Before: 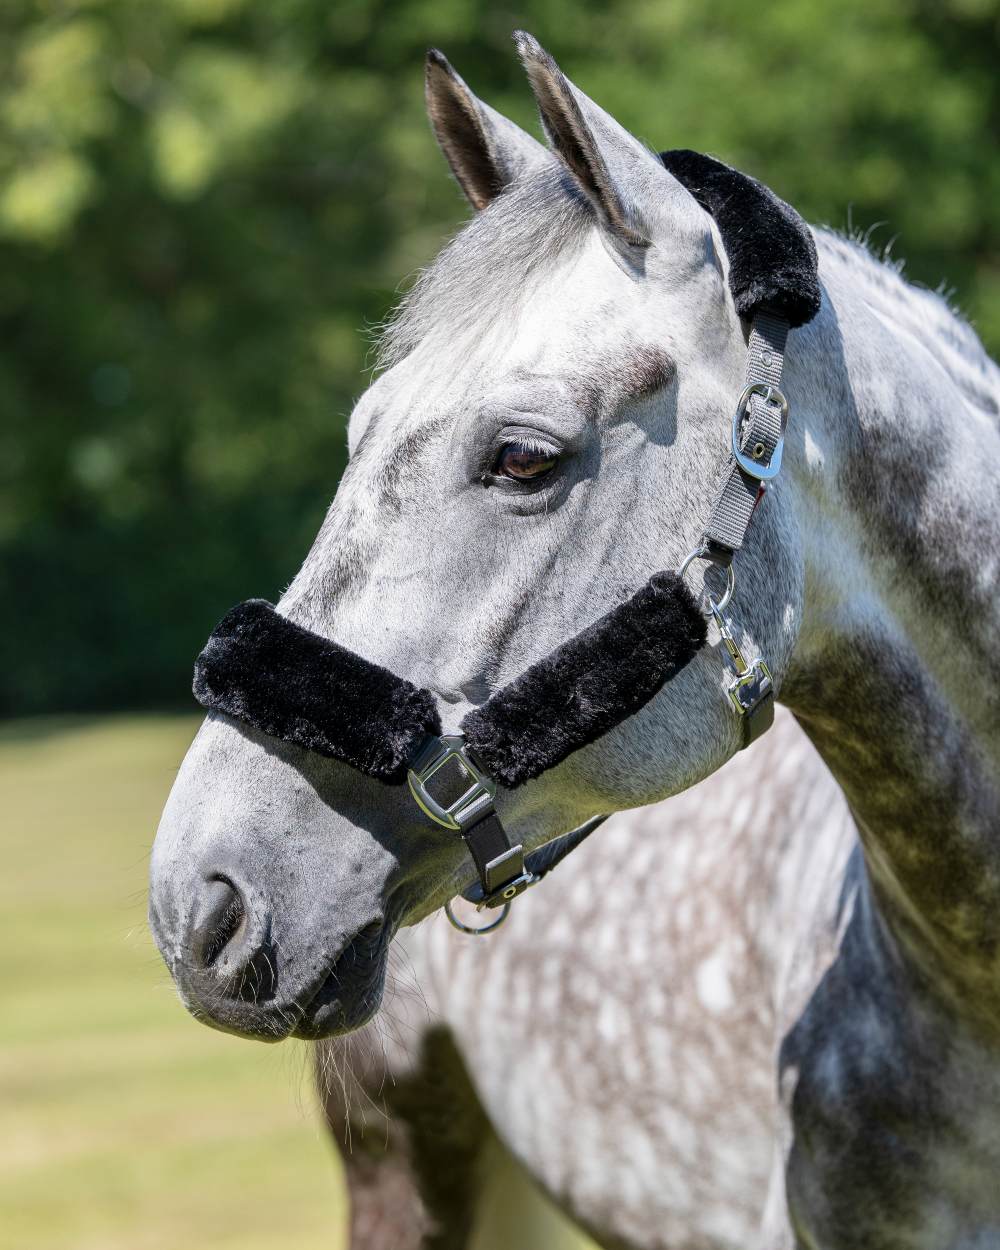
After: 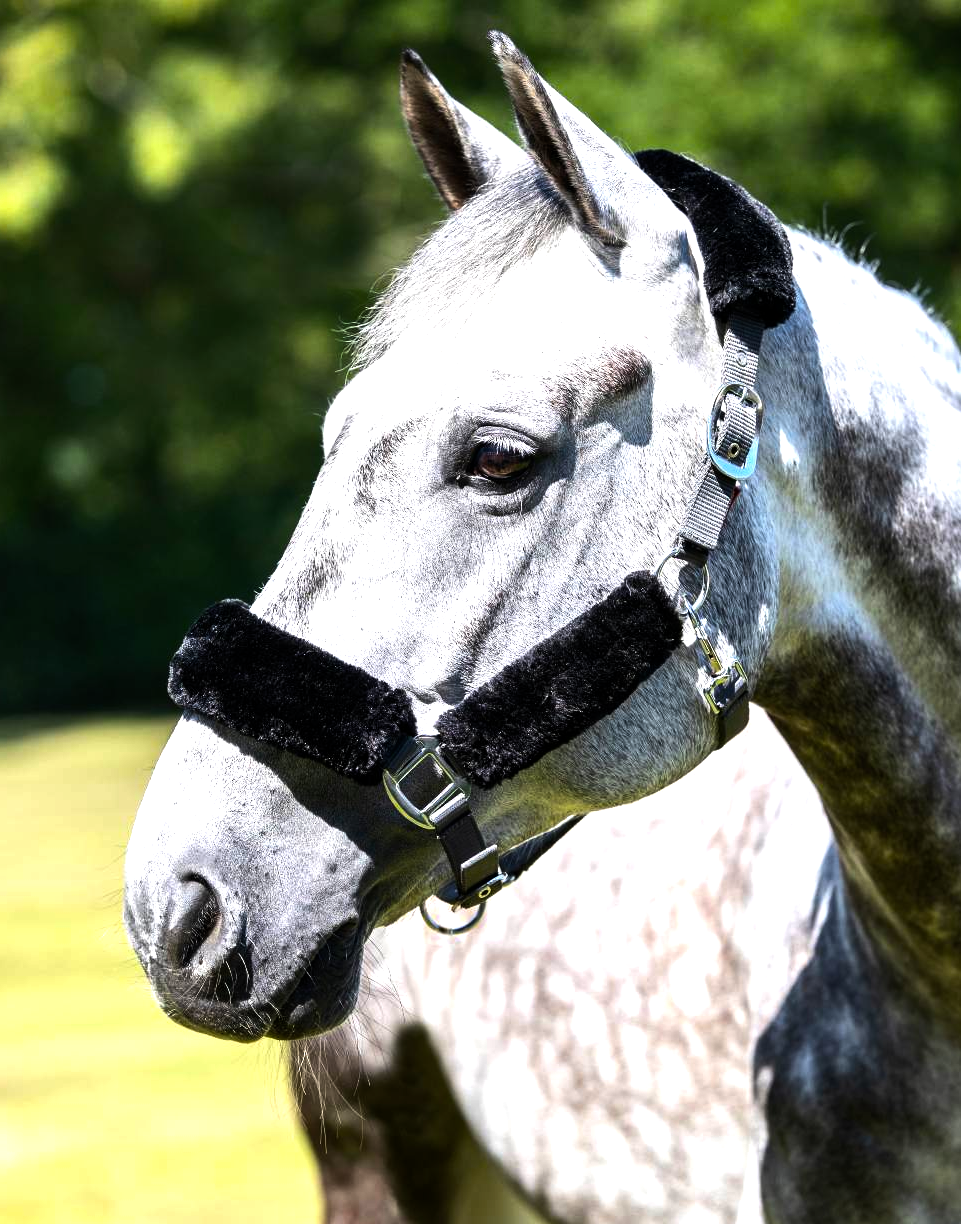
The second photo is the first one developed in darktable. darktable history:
crop and rotate: left 2.556%, right 1.266%, bottom 2.018%
tone equalizer: -8 EV -0.428 EV, -7 EV -0.362 EV, -6 EV -0.333 EV, -5 EV -0.23 EV, -3 EV 0.254 EV, -2 EV 0.313 EV, -1 EV 0.405 EV, +0 EV 0.429 EV, edges refinement/feathering 500, mask exposure compensation -1.57 EV, preserve details no
color balance rgb: perceptual saturation grading › global saturation 25.665%, perceptual brilliance grading › global brilliance 15.744%, perceptual brilliance grading › shadows -34.15%, contrast 5.665%
